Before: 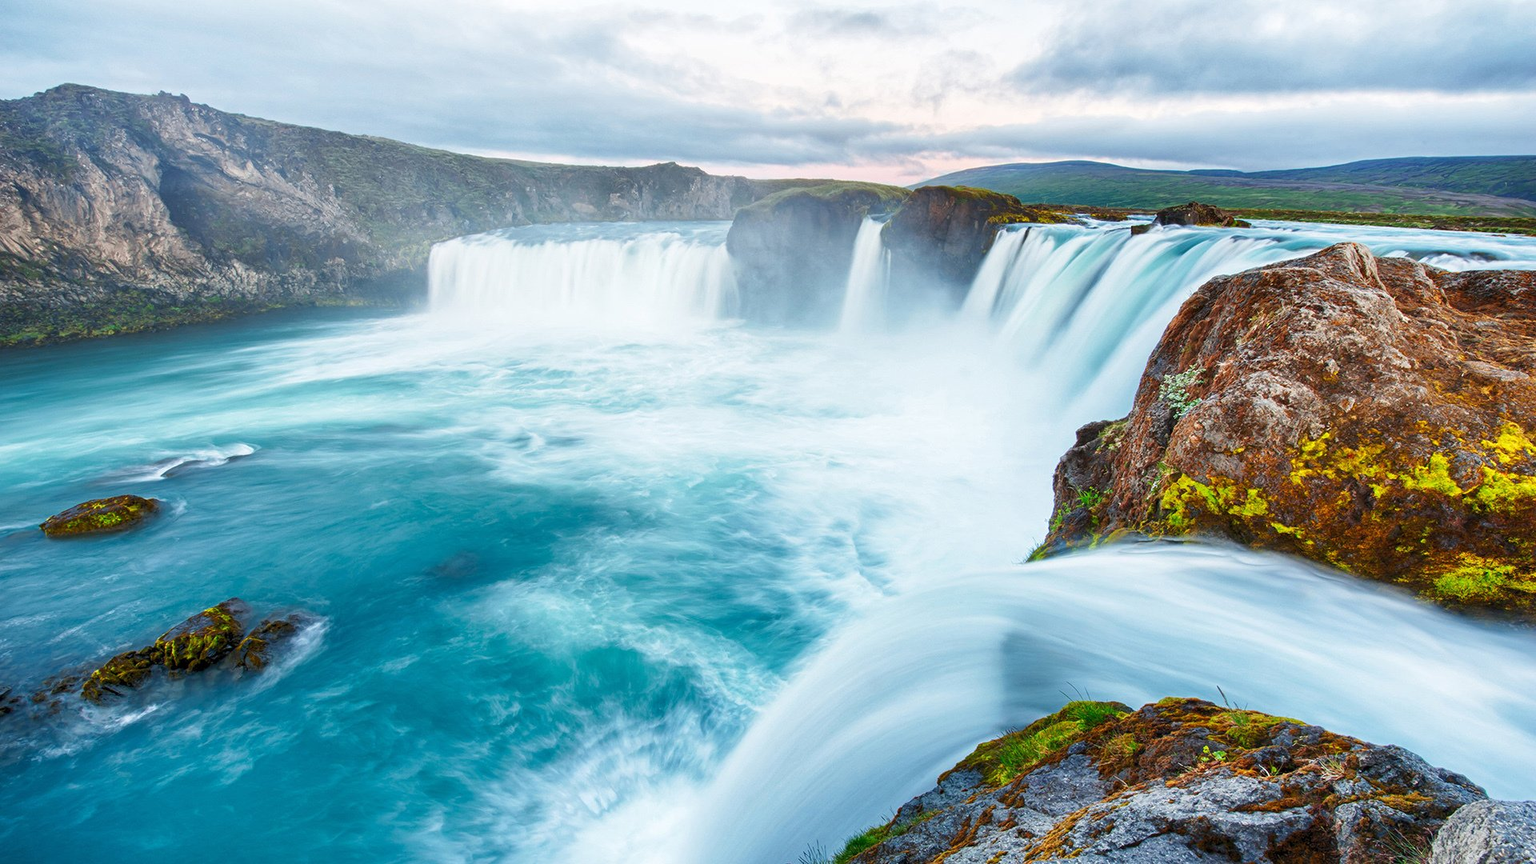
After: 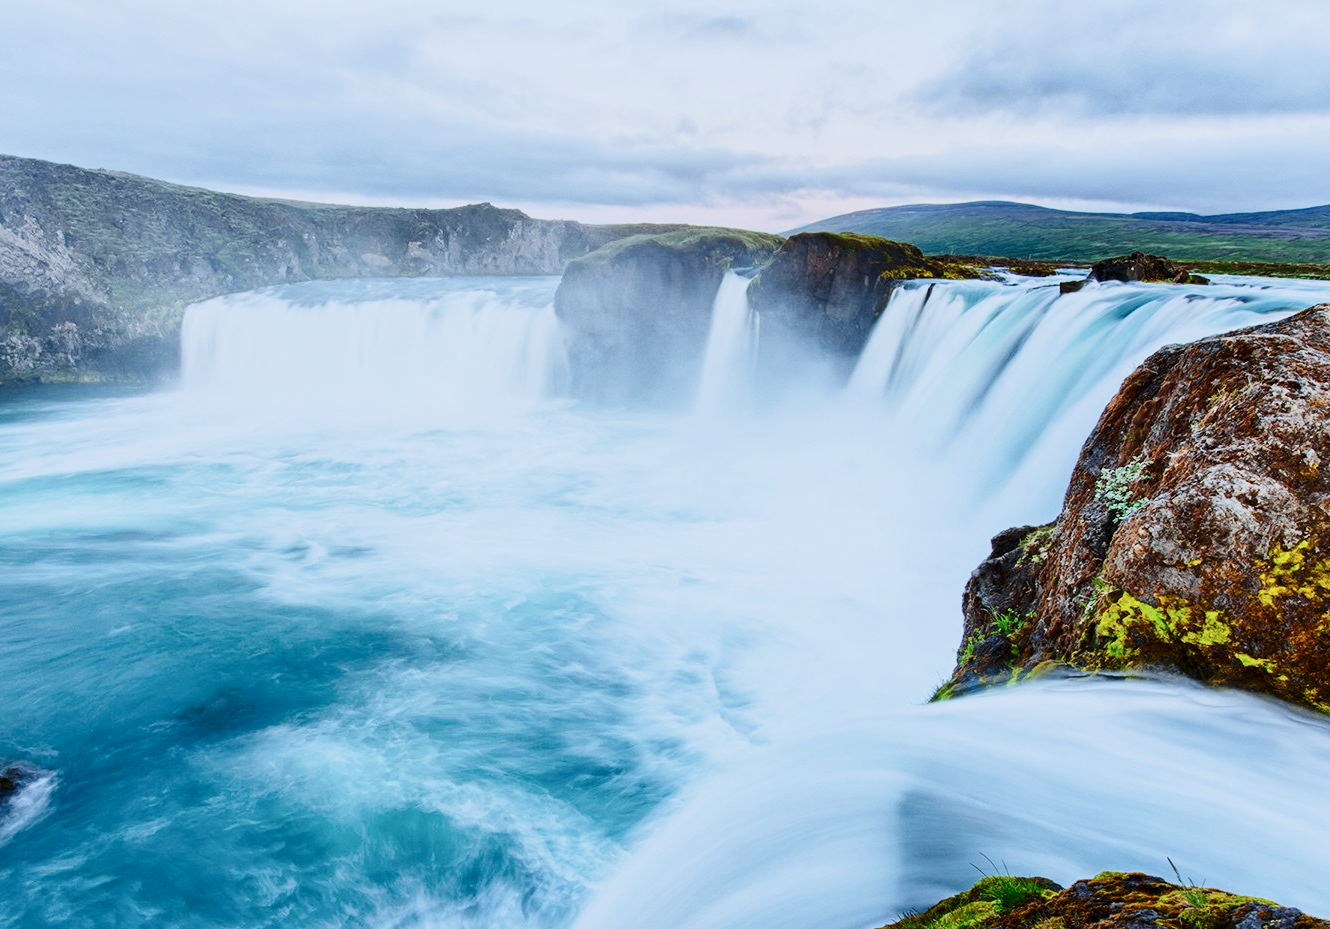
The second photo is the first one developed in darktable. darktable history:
white balance: red 0.924, blue 1.095
crop: left 18.479%, right 12.2%, bottom 13.971%
filmic rgb: black relative exposure -7.65 EV, white relative exposure 4.56 EV, hardness 3.61
contrast brightness saturation: contrast 0.28
